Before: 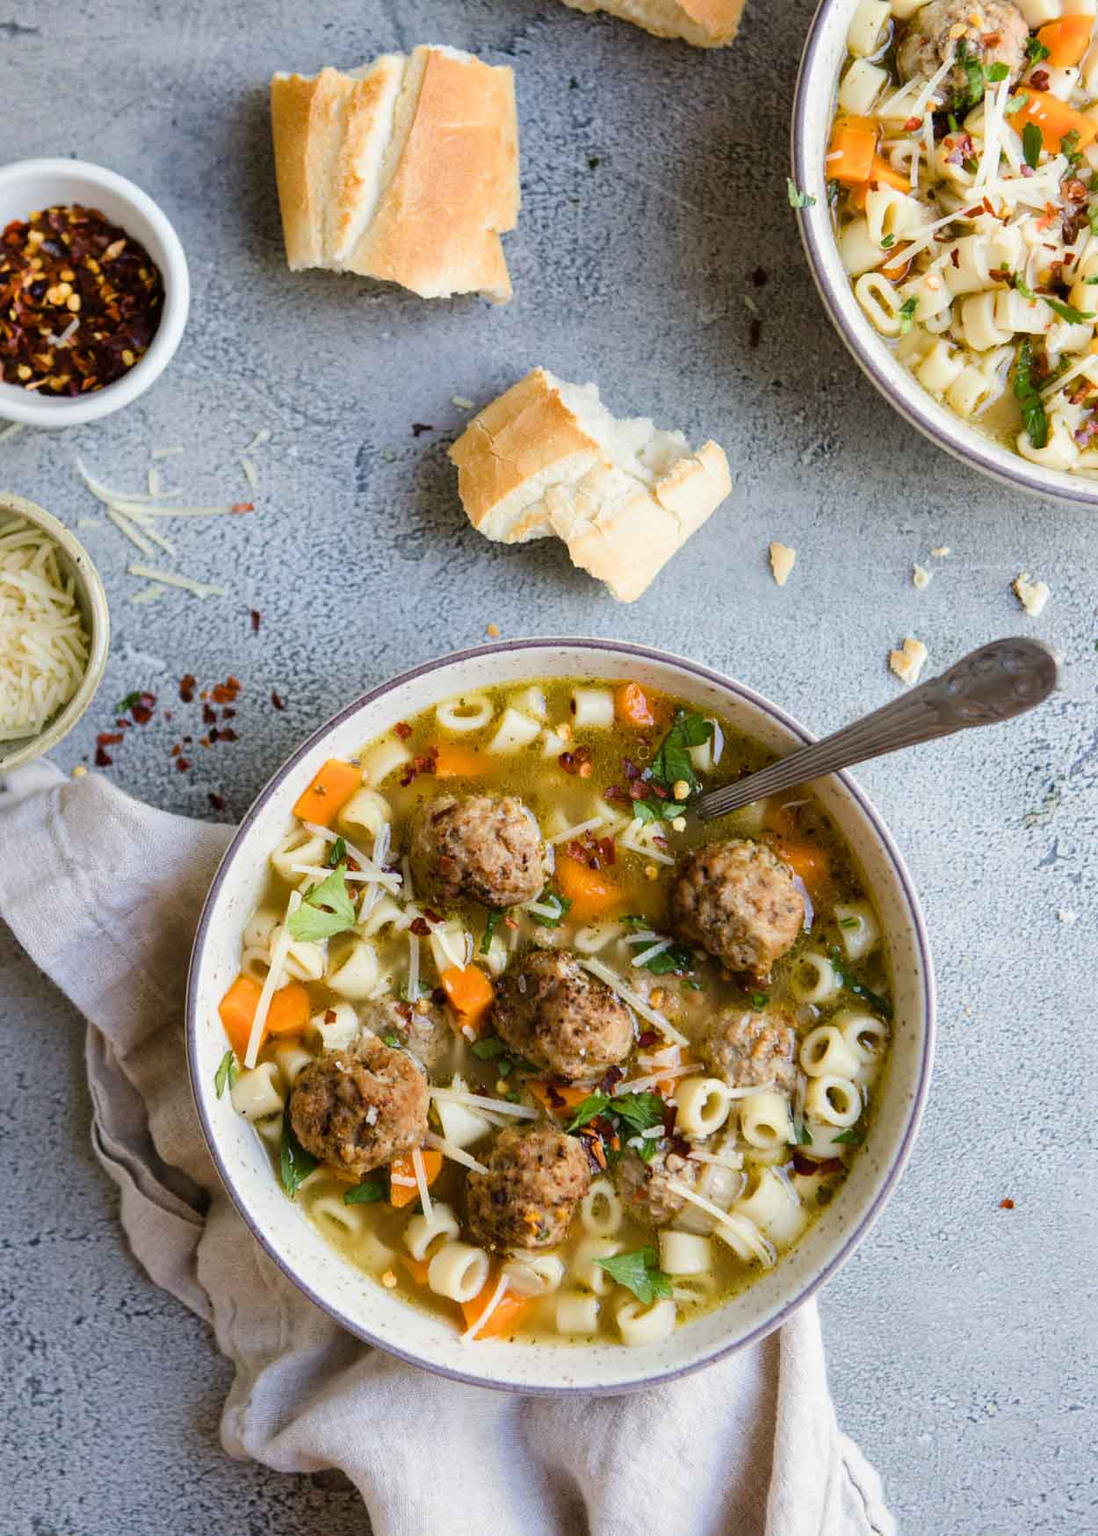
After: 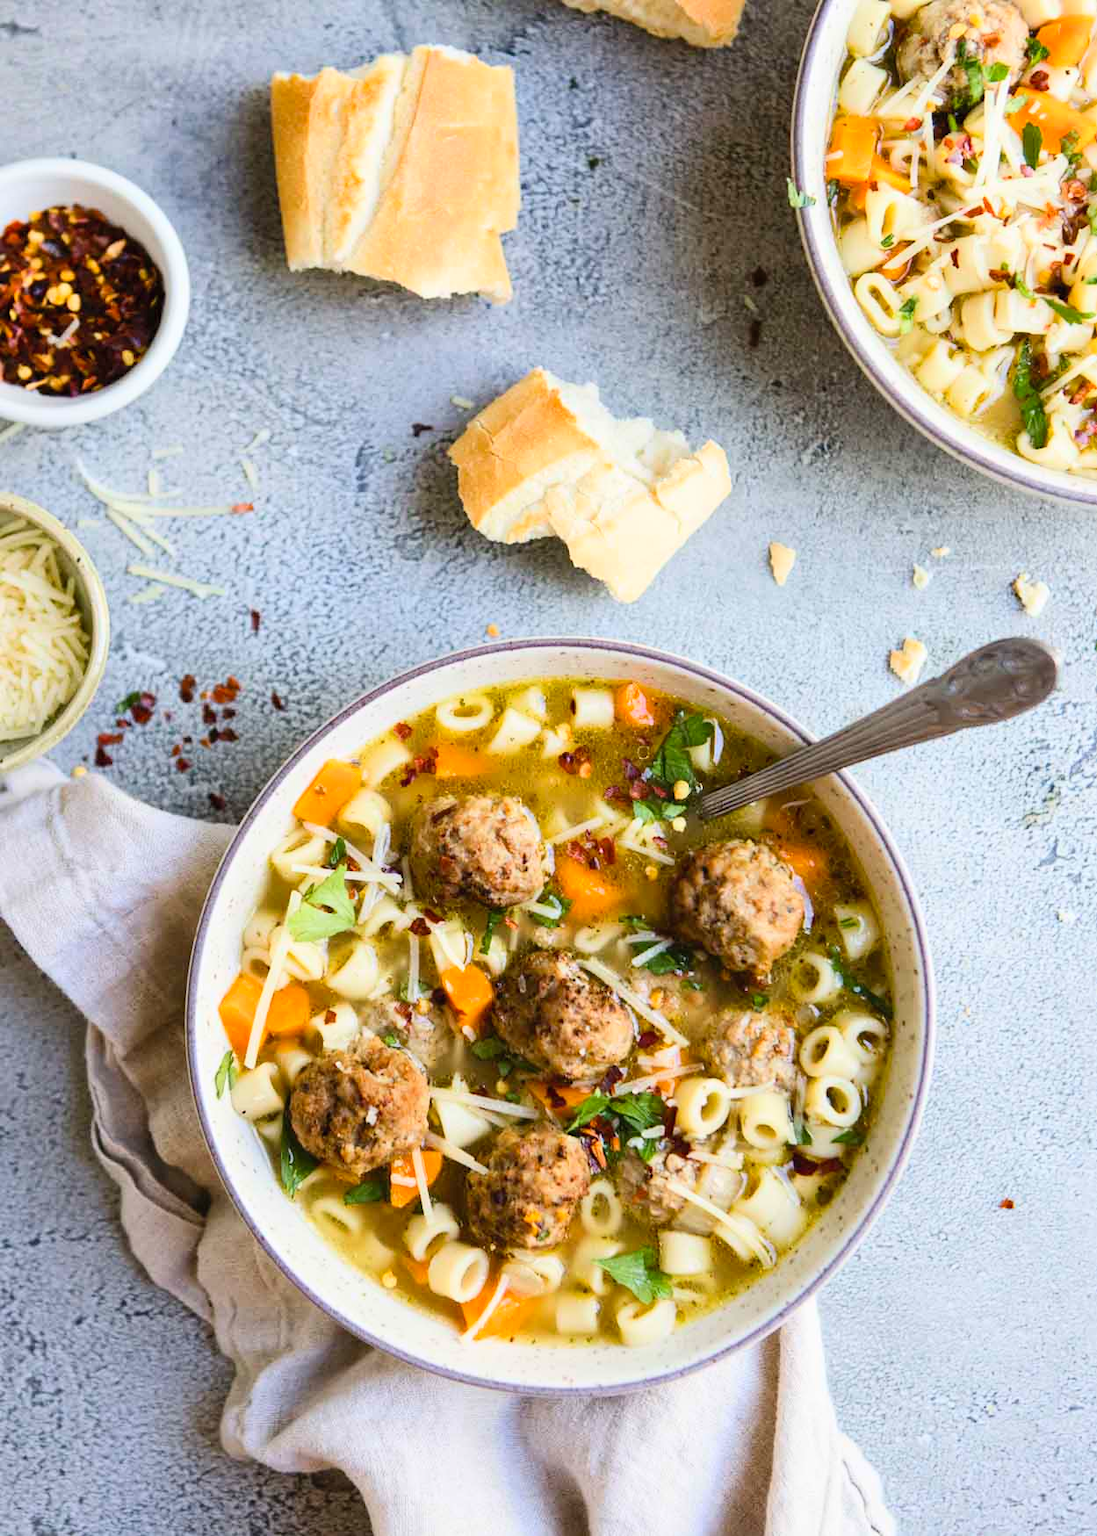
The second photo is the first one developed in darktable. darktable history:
contrast brightness saturation: contrast 0.199, brightness 0.17, saturation 0.224
